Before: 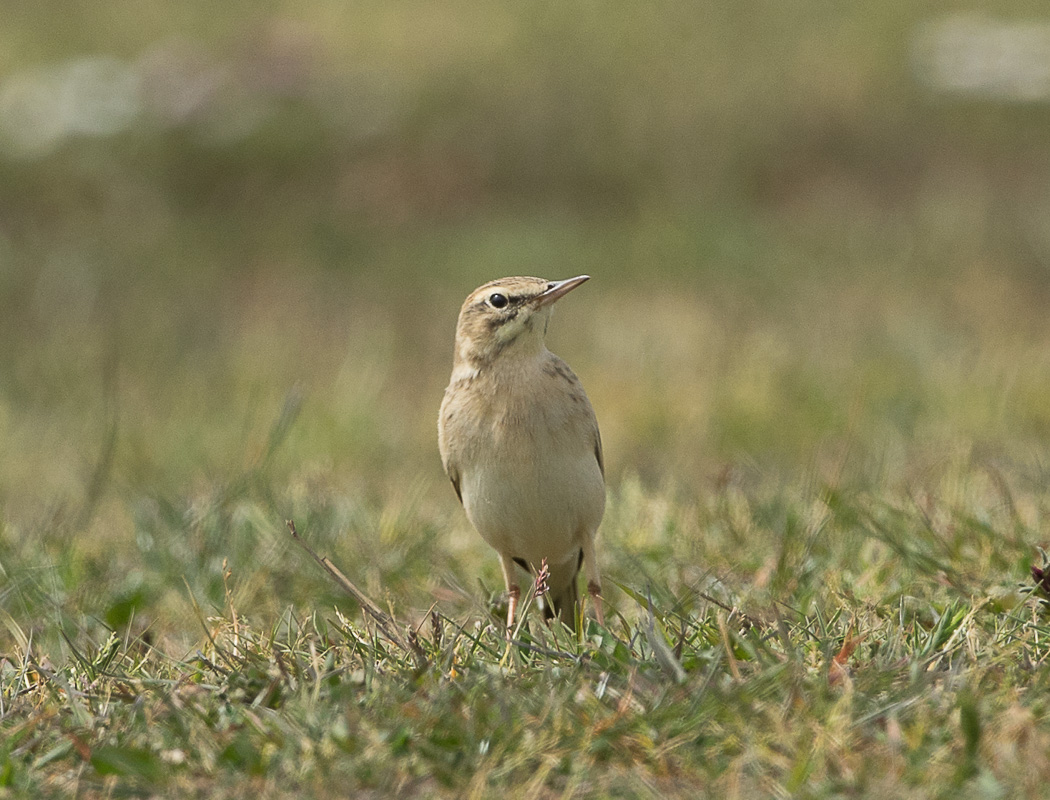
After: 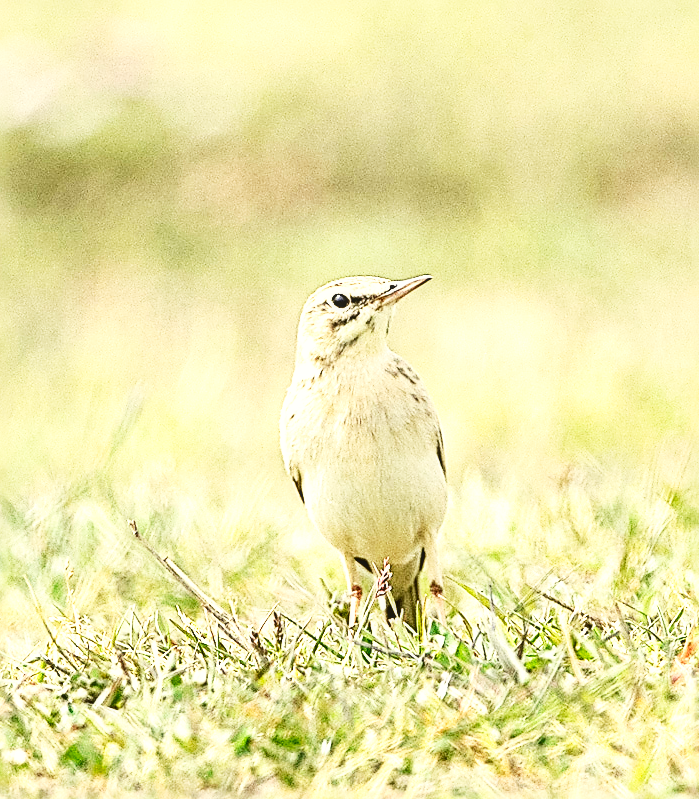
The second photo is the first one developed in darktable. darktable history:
base curve: curves: ch0 [(0, 0) (0.007, 0.004) (0.027, 0.03) (0.046, 0.07) (0.207, 0.54) (0.442, 0.872) (0.673, 0.972) (1, 1)], preserve colors none
crop and rotate: left 15.055%, right 18.278%
local contrast: on, module defaults
tone curve: curves: ch0 [(0, 0.023) (0.087, 0.065) (0.184, 0.168) (0.45, 0.54) (0.57, 0.683) (0.722, 0.825) (0.877, 0.948) (1, 1)]; ch1 [(0, 0) (0.388, 0.369) (0.447, 0.447) (0.505, 0.5) (0.534, 0.528) (0.573, 0.583) (0.663, 0.68) (1, 1)]; ch2 [(0, 0) (0.314, 0.223) (0.427, 0.405) (0.492, 0.505) (0.531, 0.55) (0.589, 0.599) (1, 1)], color space Lab, independent channels, preserve colors none
sharpen: radius 2.817, amount 0.715
exposure: black level correction 0, exposure 0.4 EV, compensate exposure bias true, compensate highlight preservation false
shadows and highlights: radius 125.46, shadows 30.51, highlights -30.51, low approximation 0.01, soften with gaussian
